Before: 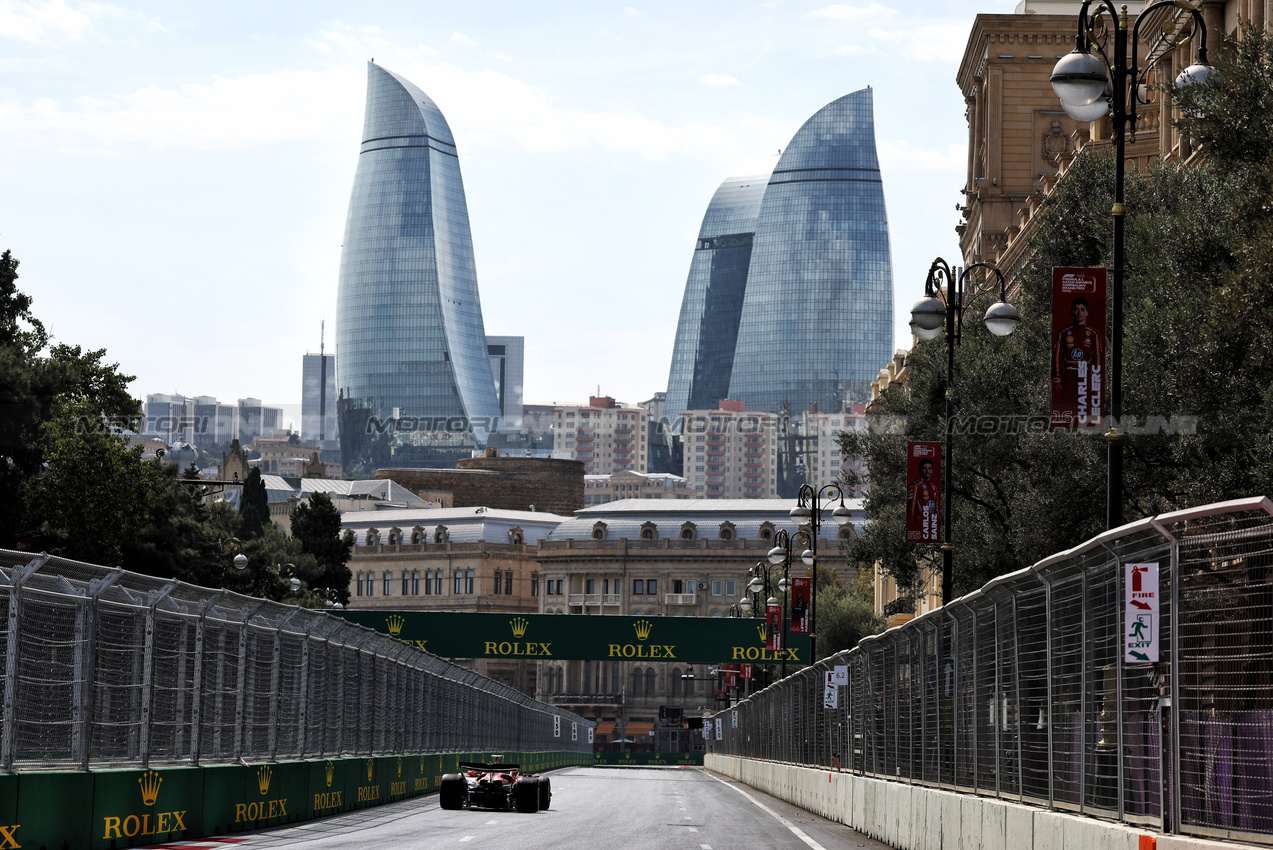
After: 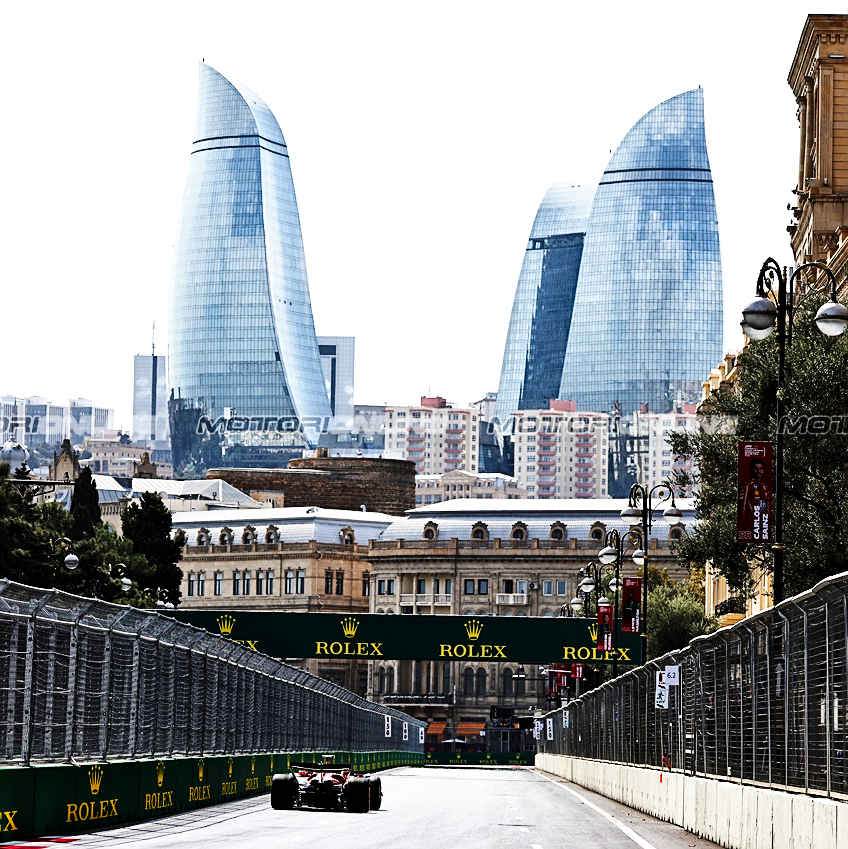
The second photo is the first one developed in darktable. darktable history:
color balance: on, module defaults
contrast brightness saturation: contrast 0.15, brightness -0.01, saturation 0.1
crop and rotate: left 13.342%, right 19.991%
base curve: curves: ch0 [(0, 0) (0.036, 0.025) (0.121, 0.166) (0.206, 0.329) (0.605, 0.79) (1, 1)], preserve colors none
sharpen: on, module defaults
exposure: black level correction 0.001, exposure 0.5 EV, compensate exposure bias true, compensate highlight preservation false
